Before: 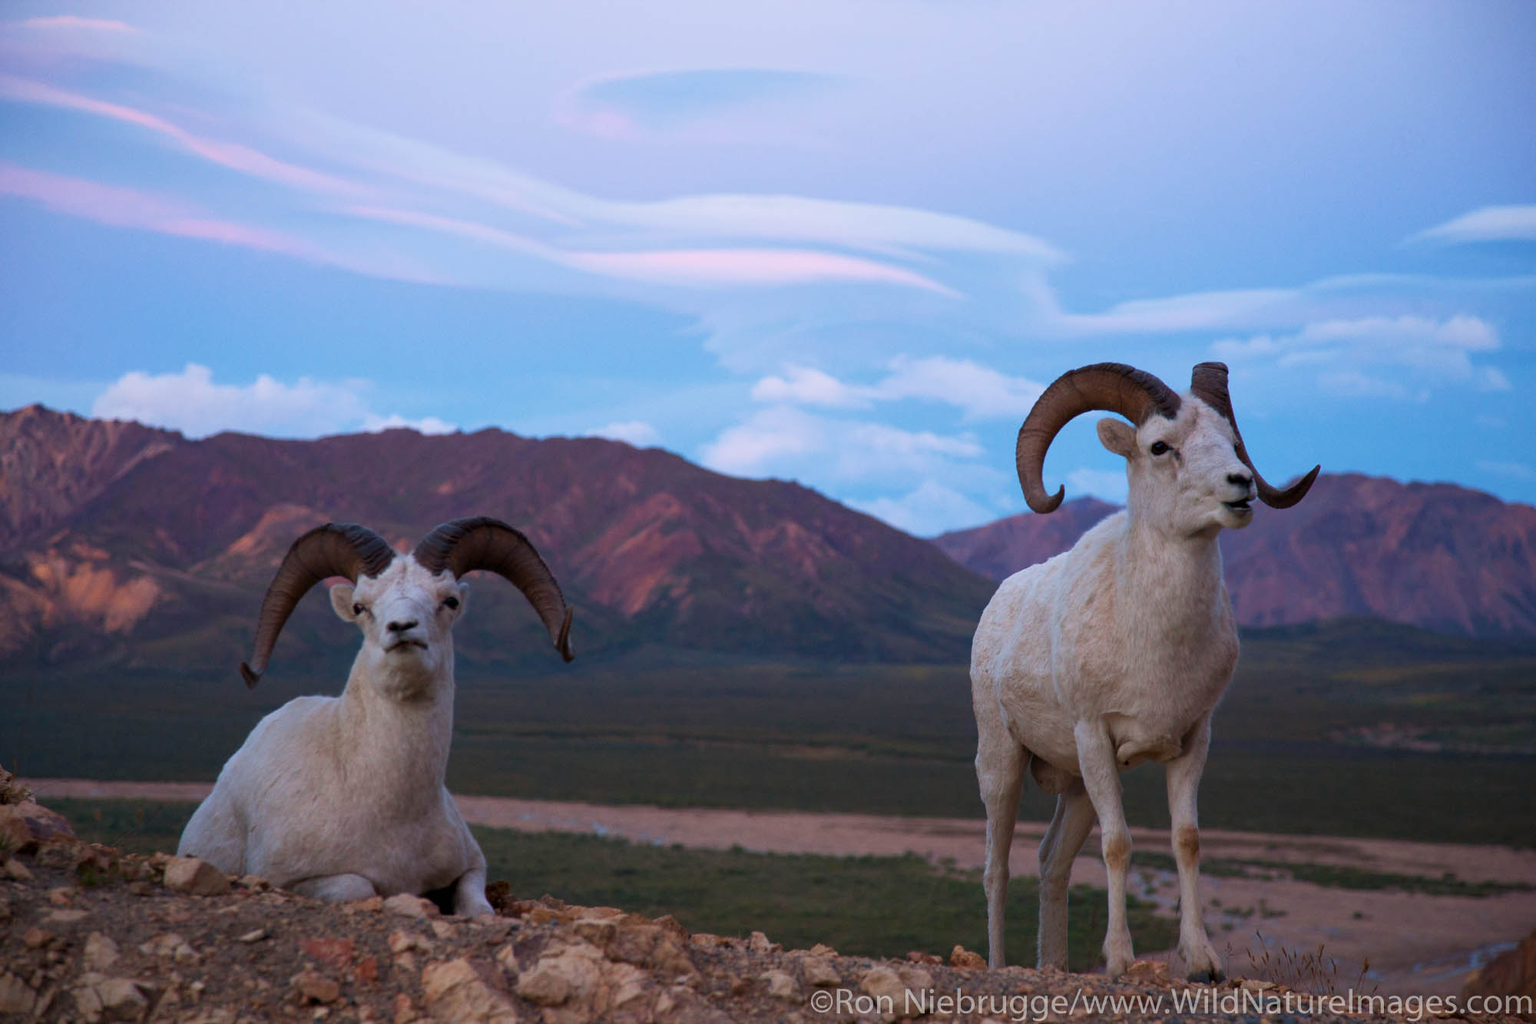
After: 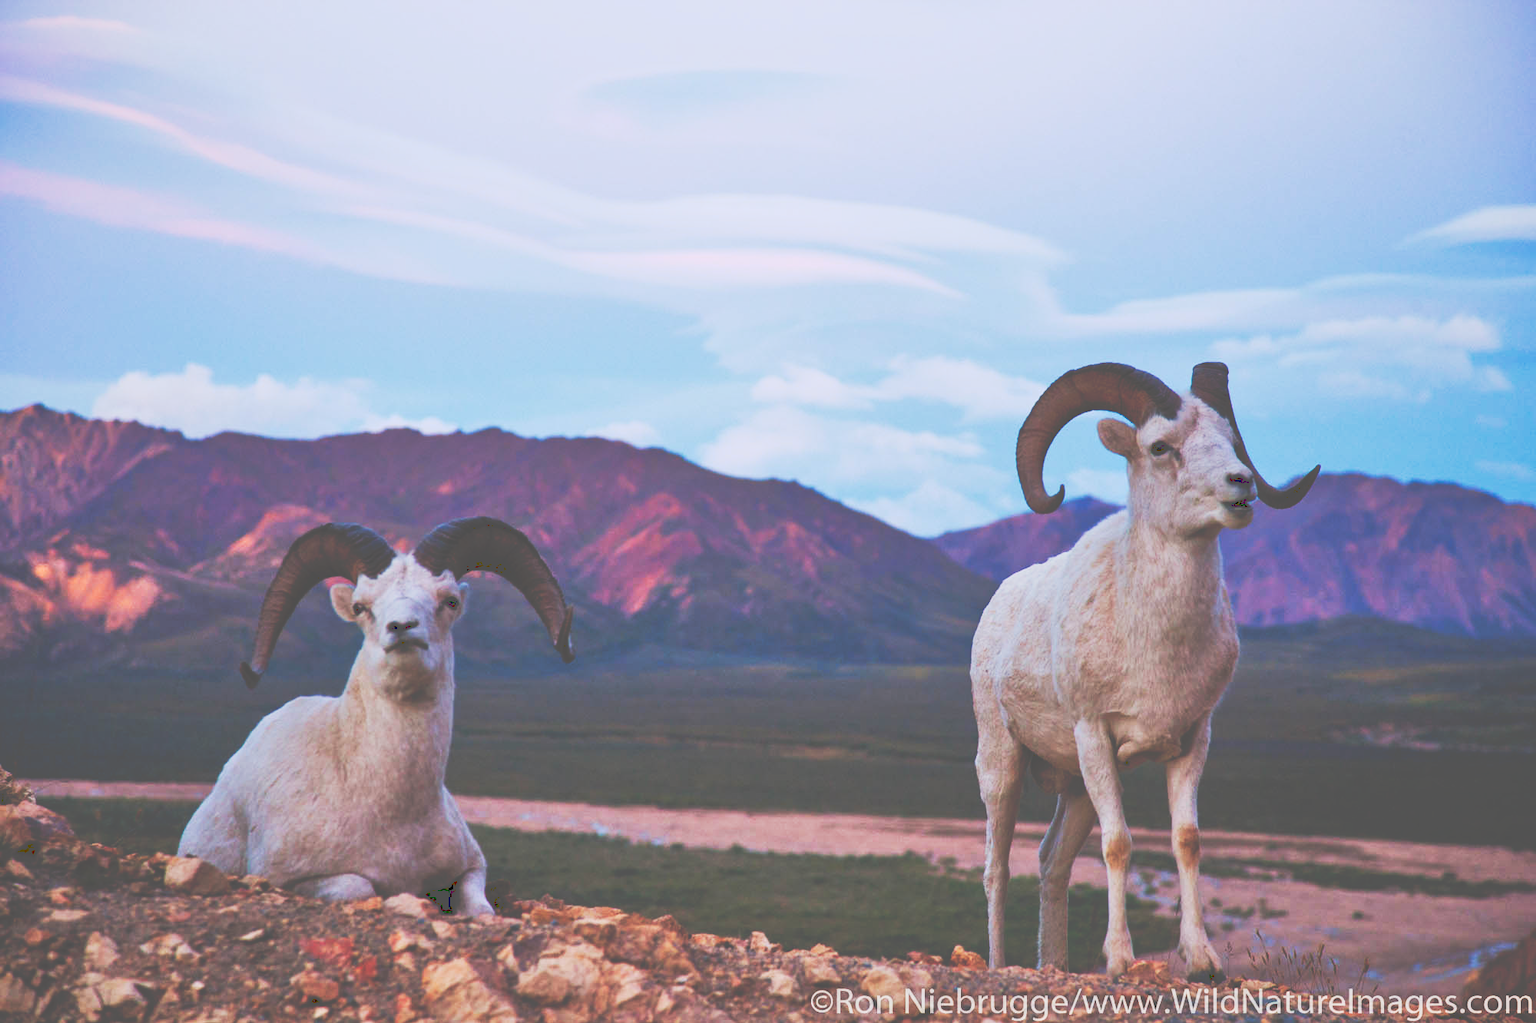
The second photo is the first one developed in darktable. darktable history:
tone curve: curves: ch0 [(0, 0) (0.003, 0.331) (0.011, 0.333) (0.025, 0.333) (0.044, 0.334) (0.069, 0.335) (0.1, 0.338) (0.136, 0.342) (0.177, 0.347) (0.224, 0.352) (0.277, 0.359) (0.335, 0.39) (0.399, 0.434) (0.468, 0.509) (0.543, 0.615) (0.623, 0.731) (0.709, 0.814) (0.801, 0.88) (0.898, 0.921) (1, 1)], preserve colors none
tone equalizer: -7 EV 0.149 EV, -6 EV 0.56 EV, -5 EV 1.14 EV, -4 EV 1.33 EV, -3 EV 1.15 EV, -2 EV 0.6 EV, -1 EV 0.151 EV
